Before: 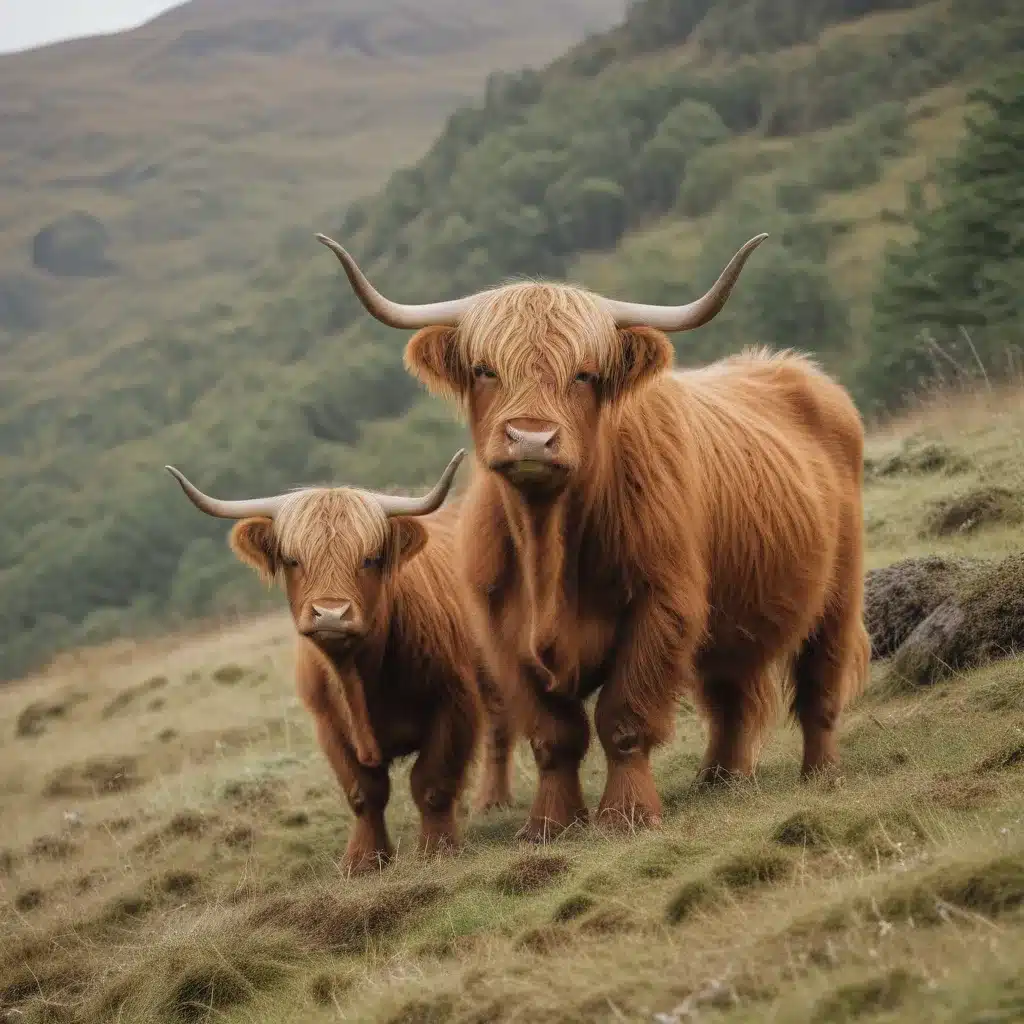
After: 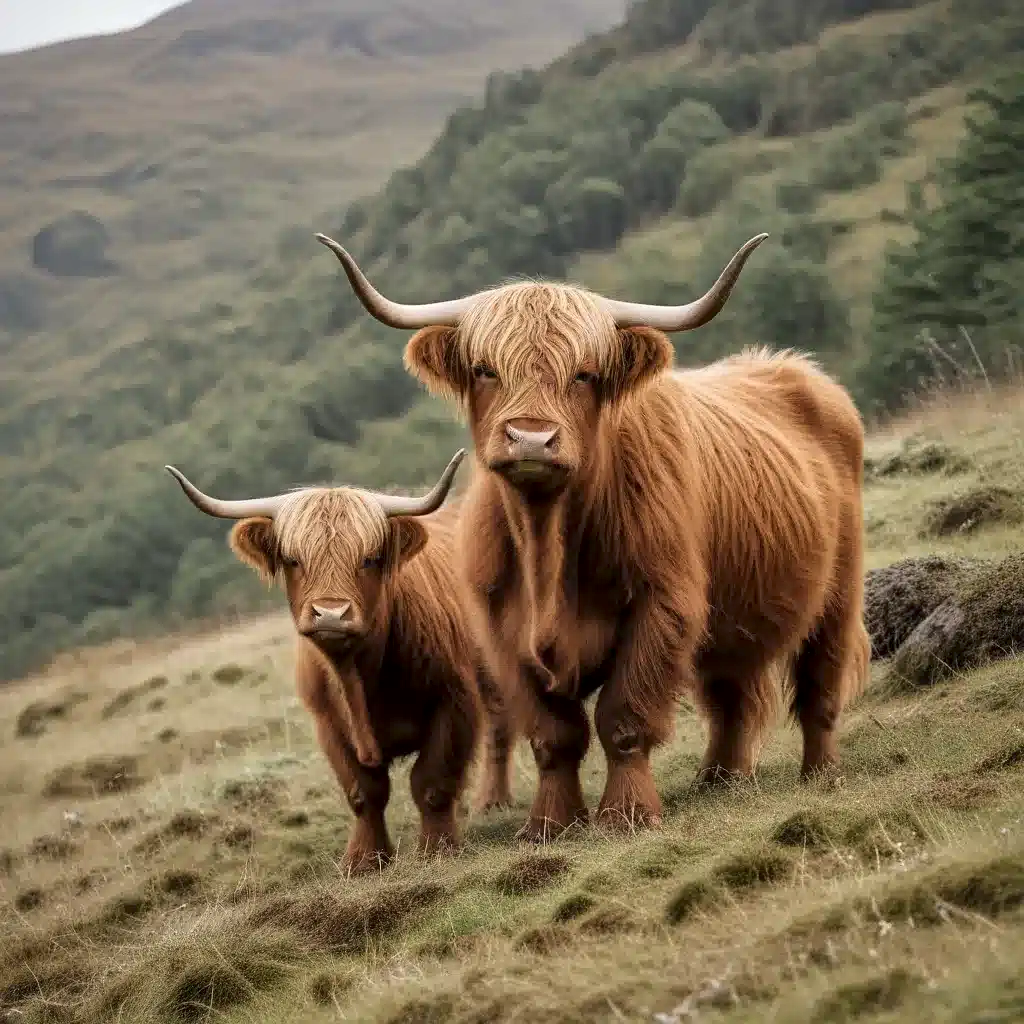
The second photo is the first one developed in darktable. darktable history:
sharpen: amount 0.201
local contrast: mode bilateral grid, contrast 24, coarseness 61, detail 151%, midtone range 0.2
